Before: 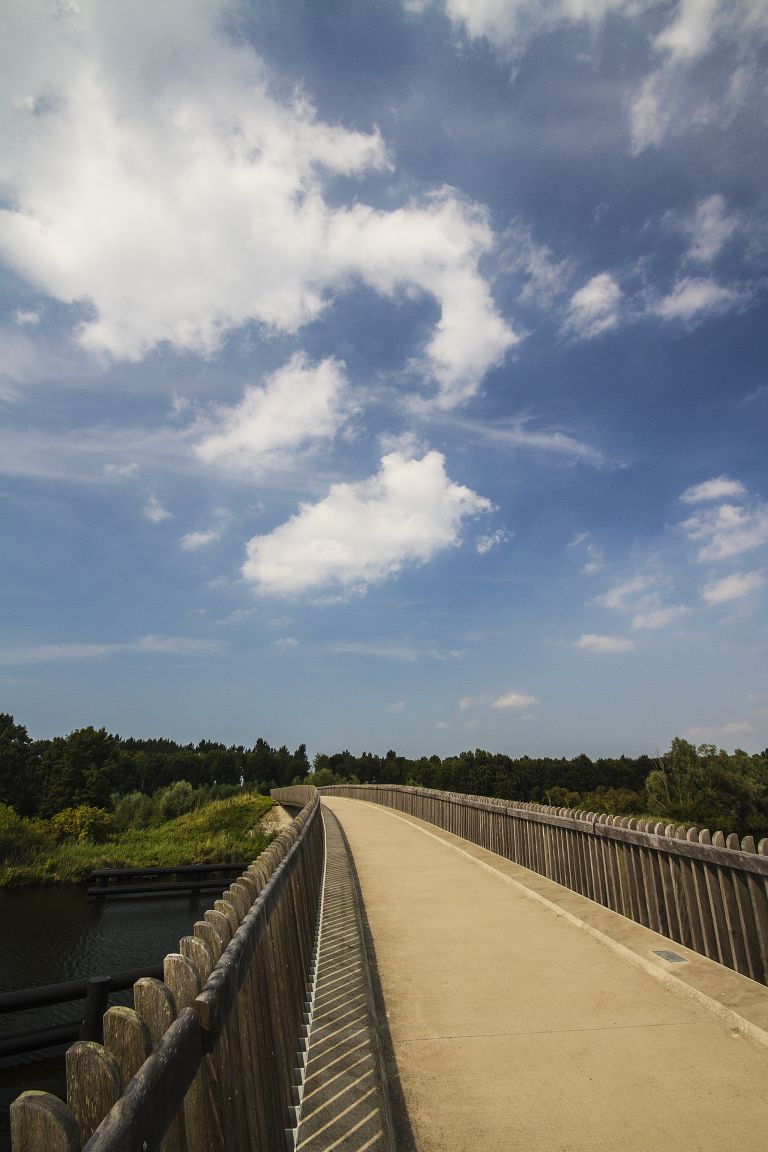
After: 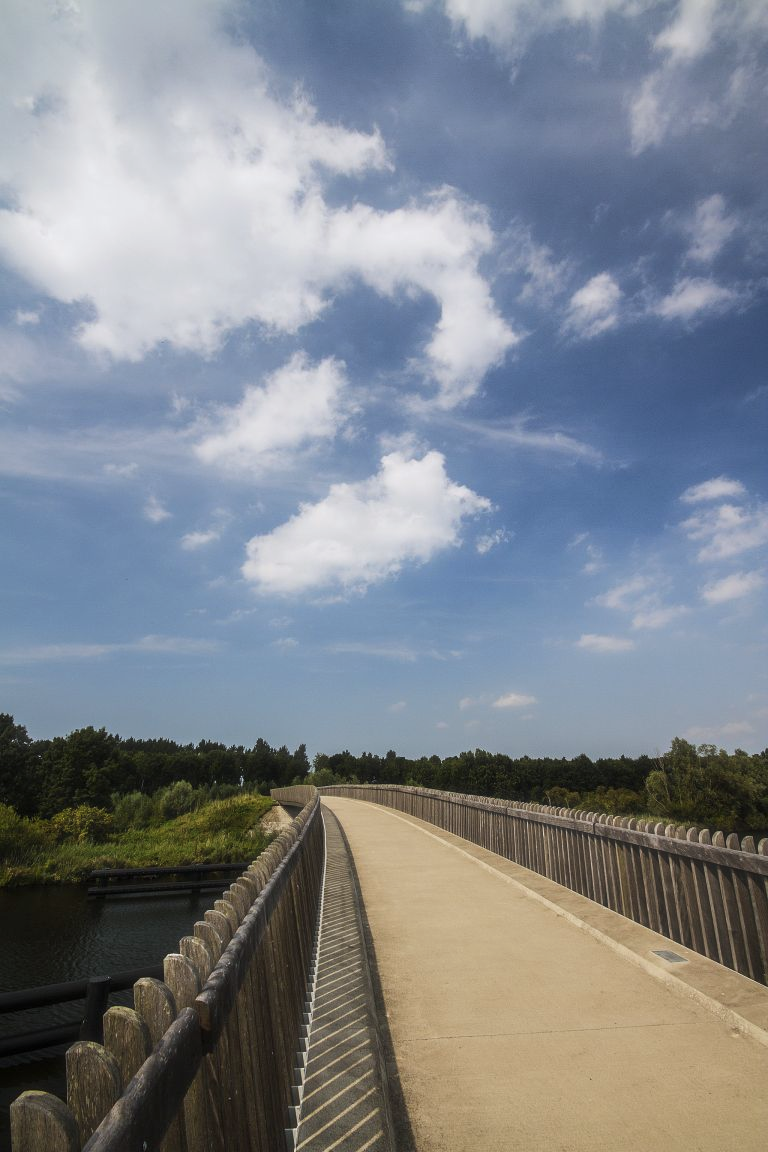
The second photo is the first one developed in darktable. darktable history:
exposure: black level correction 0.001, compensate highlight preservation false
haze removal: strength -0.1, compatibility mode true, adaptive false
color correction: highlights a* -0.117, highlights b* -5.34, shadows a* -0.122, shadows b* -0.083
